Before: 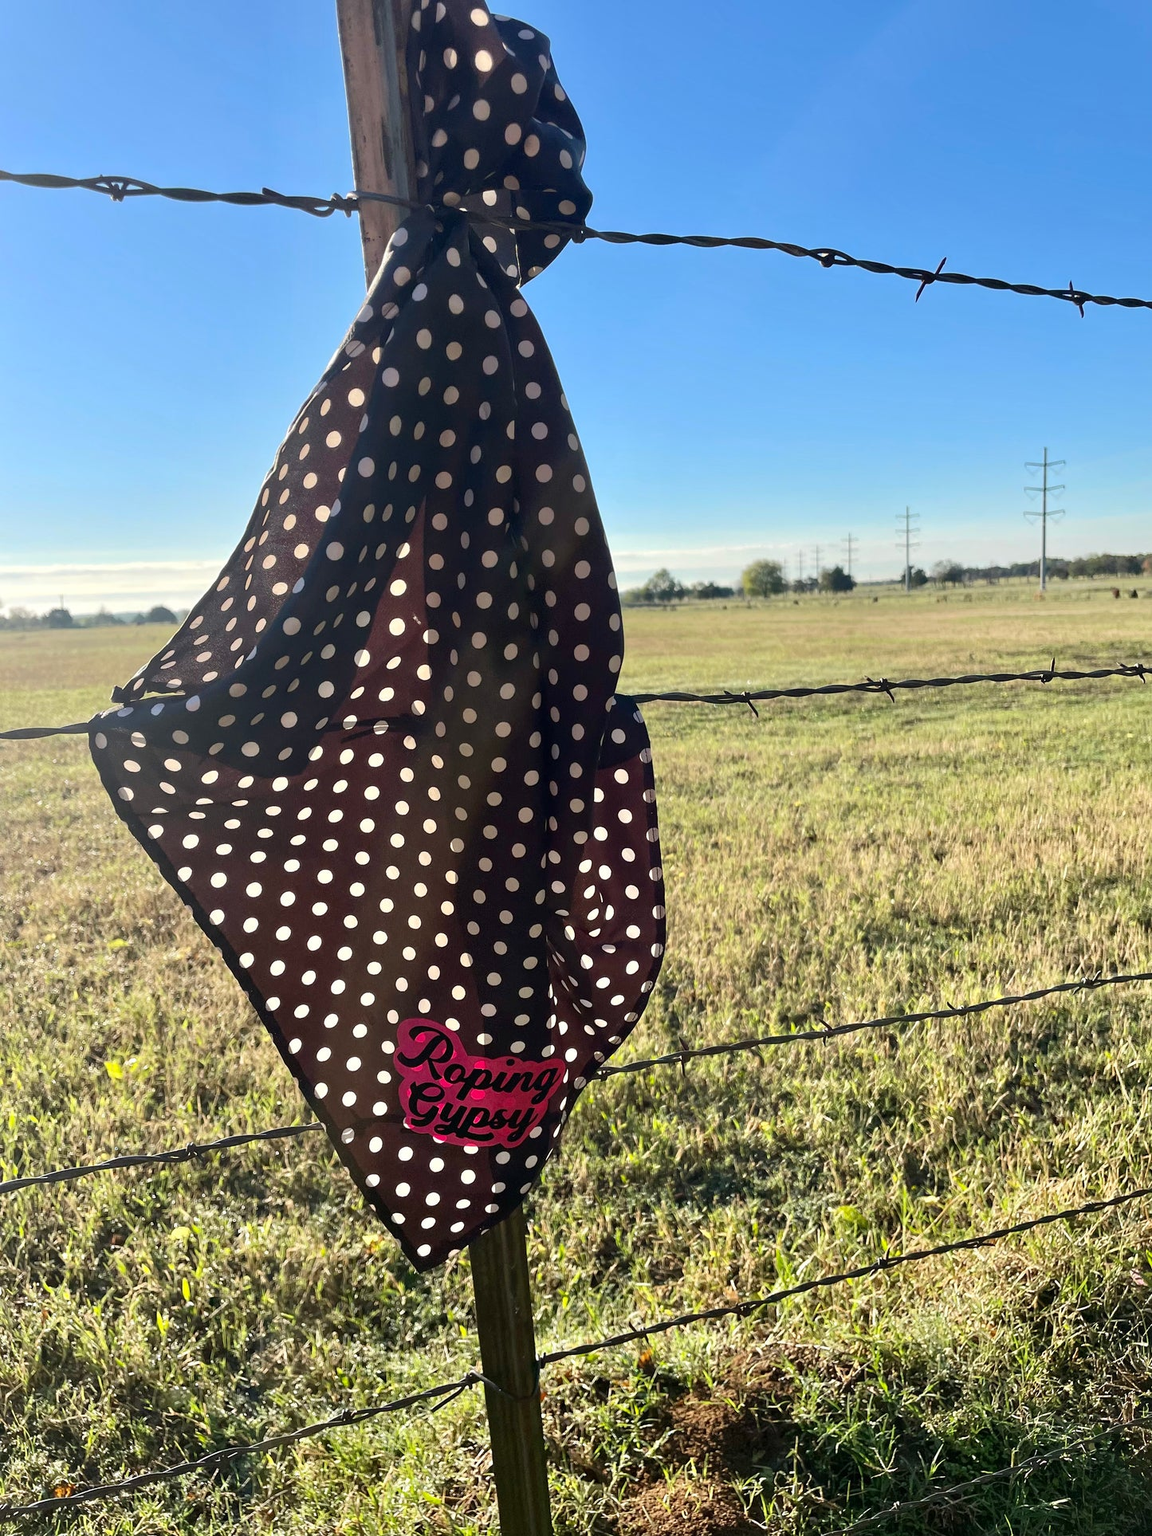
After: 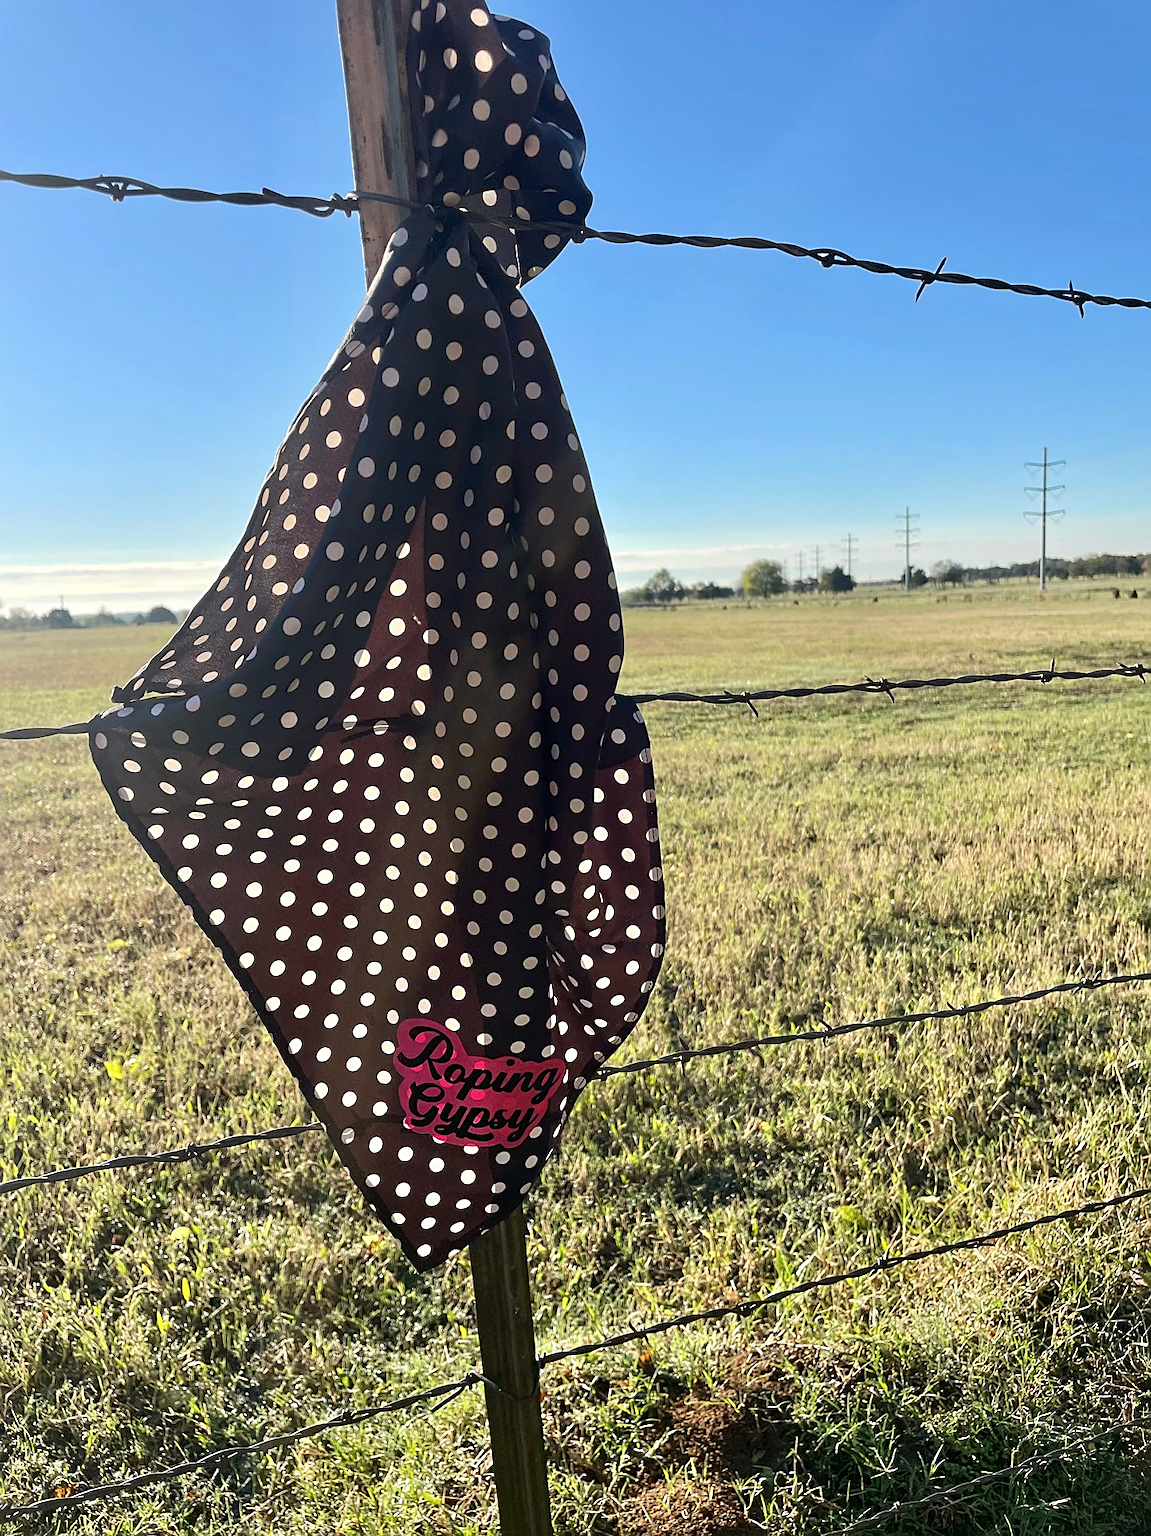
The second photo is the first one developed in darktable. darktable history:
contrast brightness saturation: saturation -0.053
sharpen: on, module defaults
